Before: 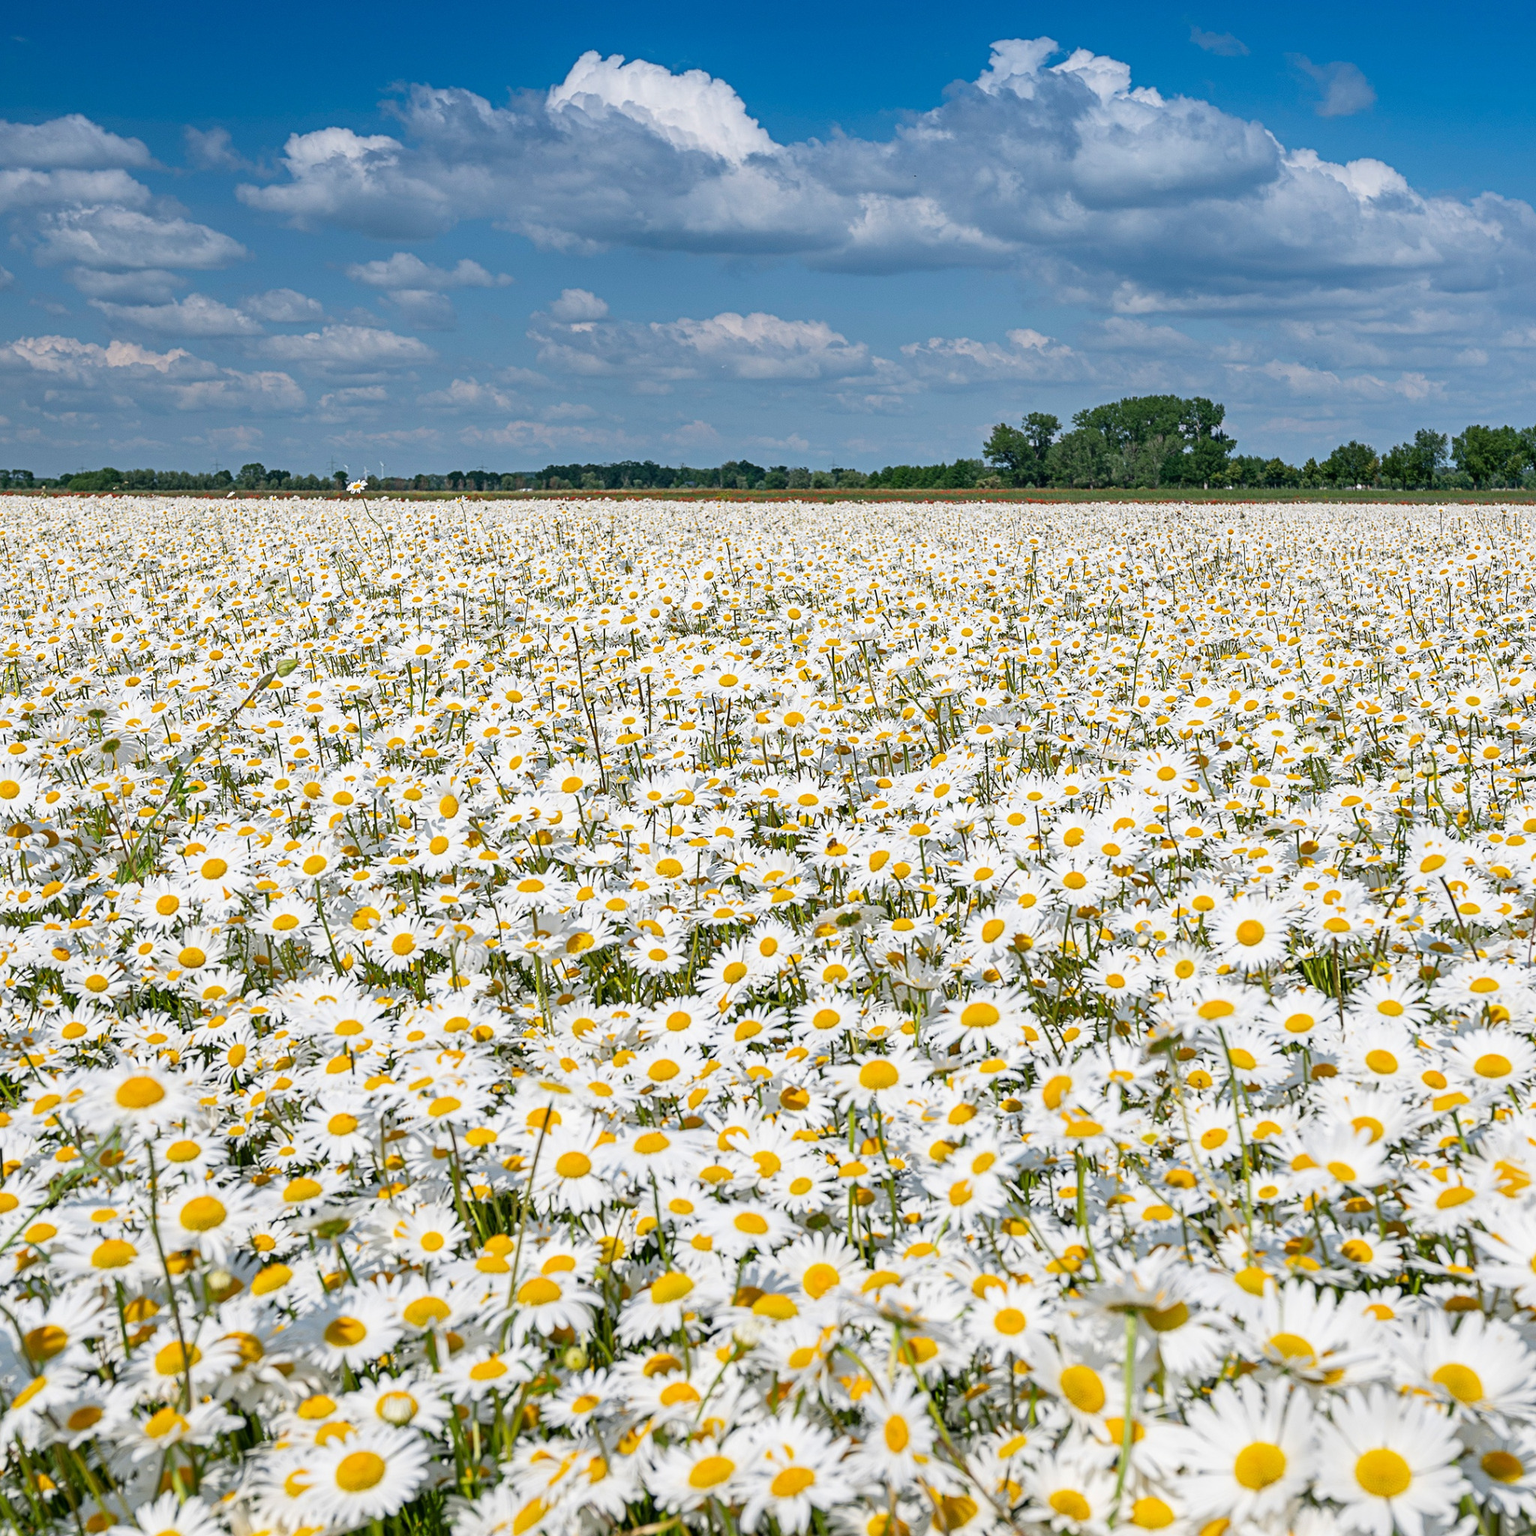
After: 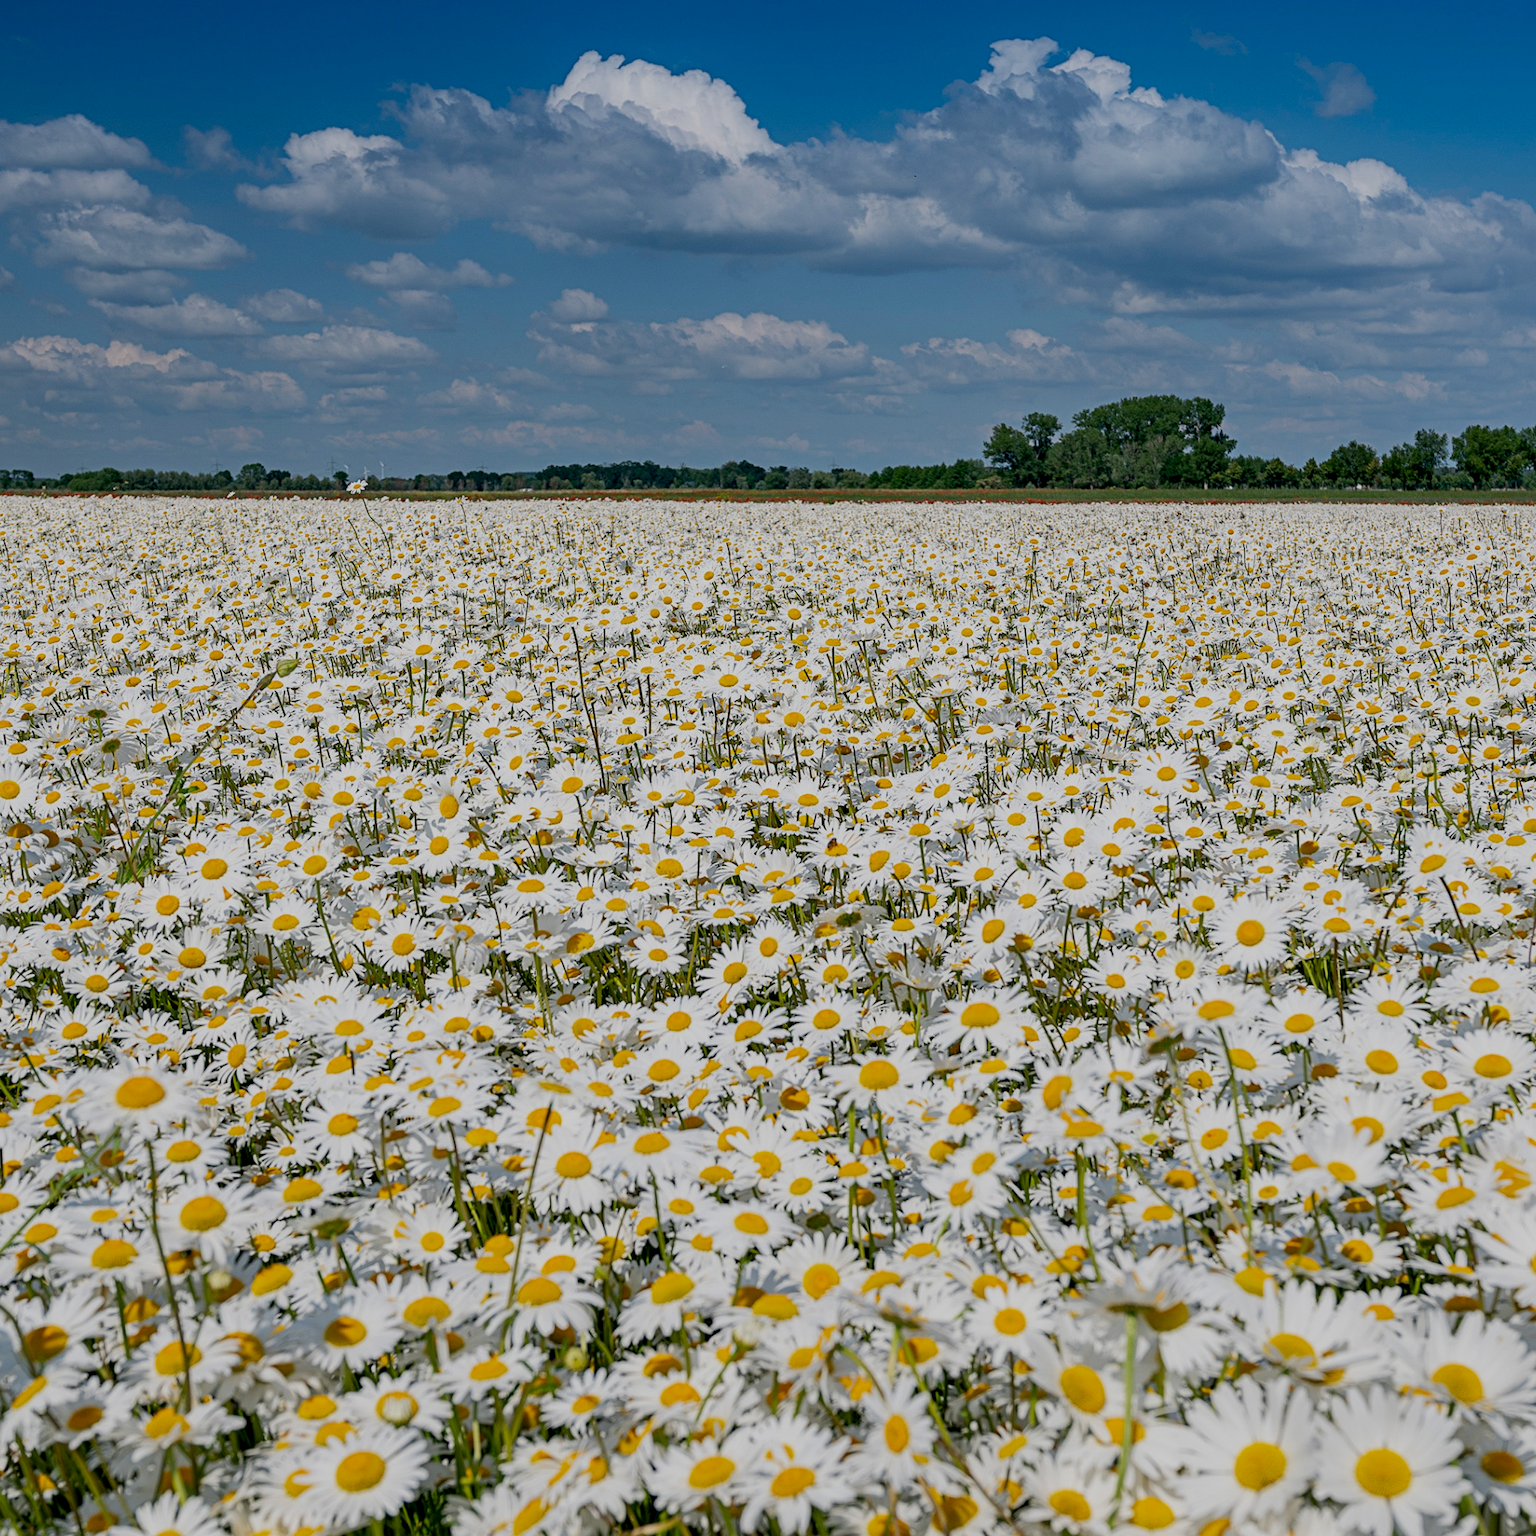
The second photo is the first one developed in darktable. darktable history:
exposure: black level correction 0.009, exposure -0.657 EV, compensate exposure bias true, compensate highlight preservation false
